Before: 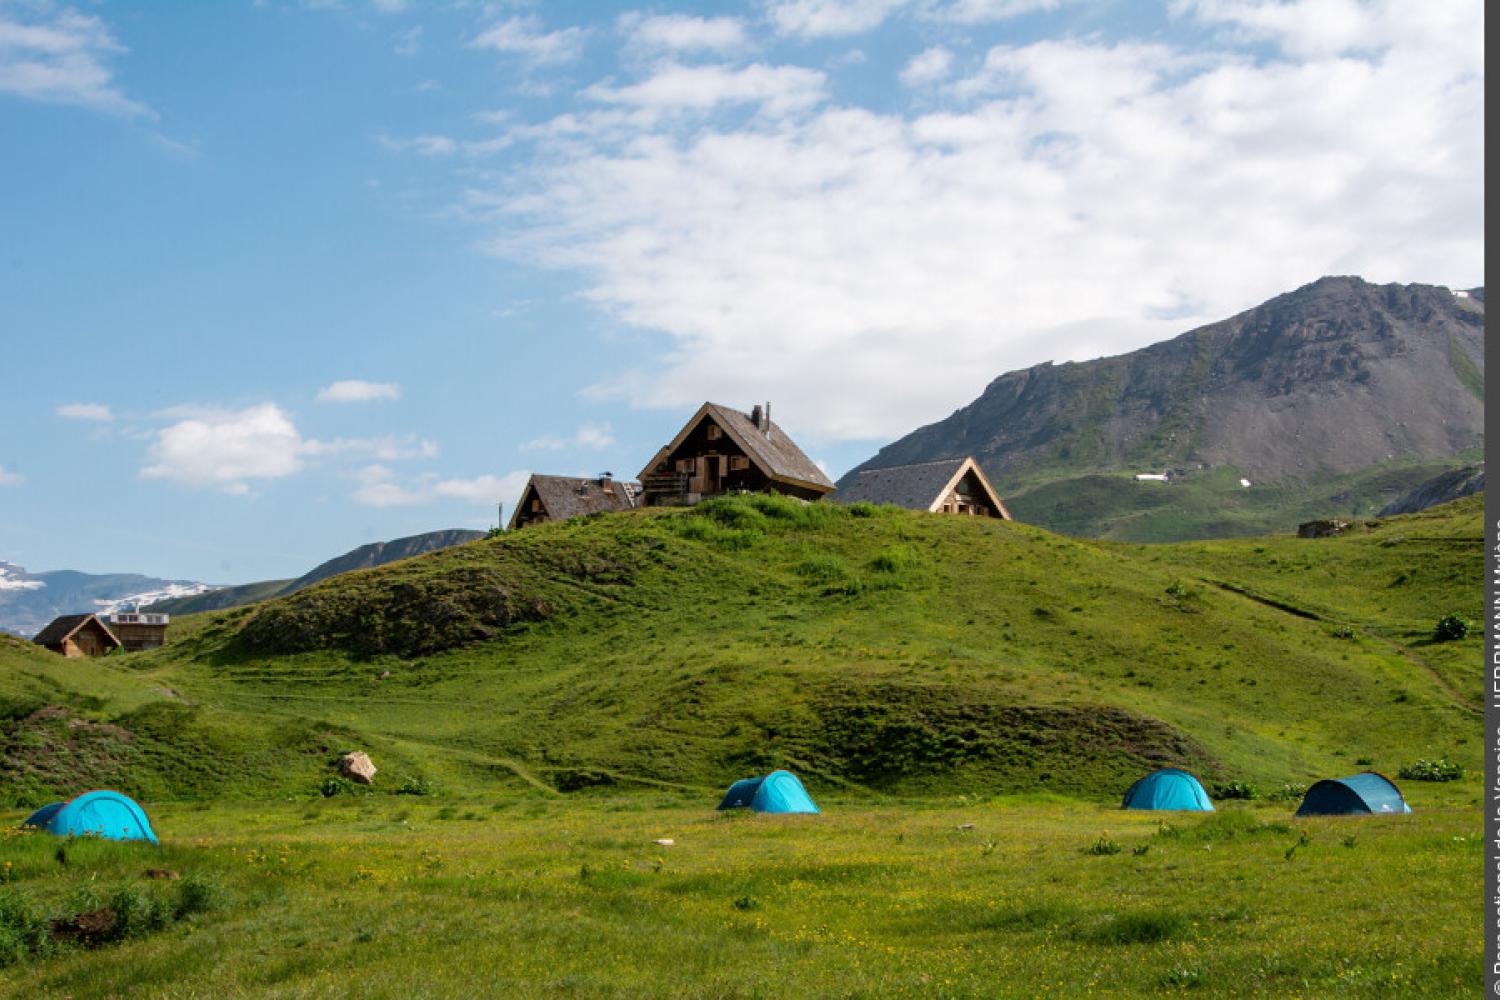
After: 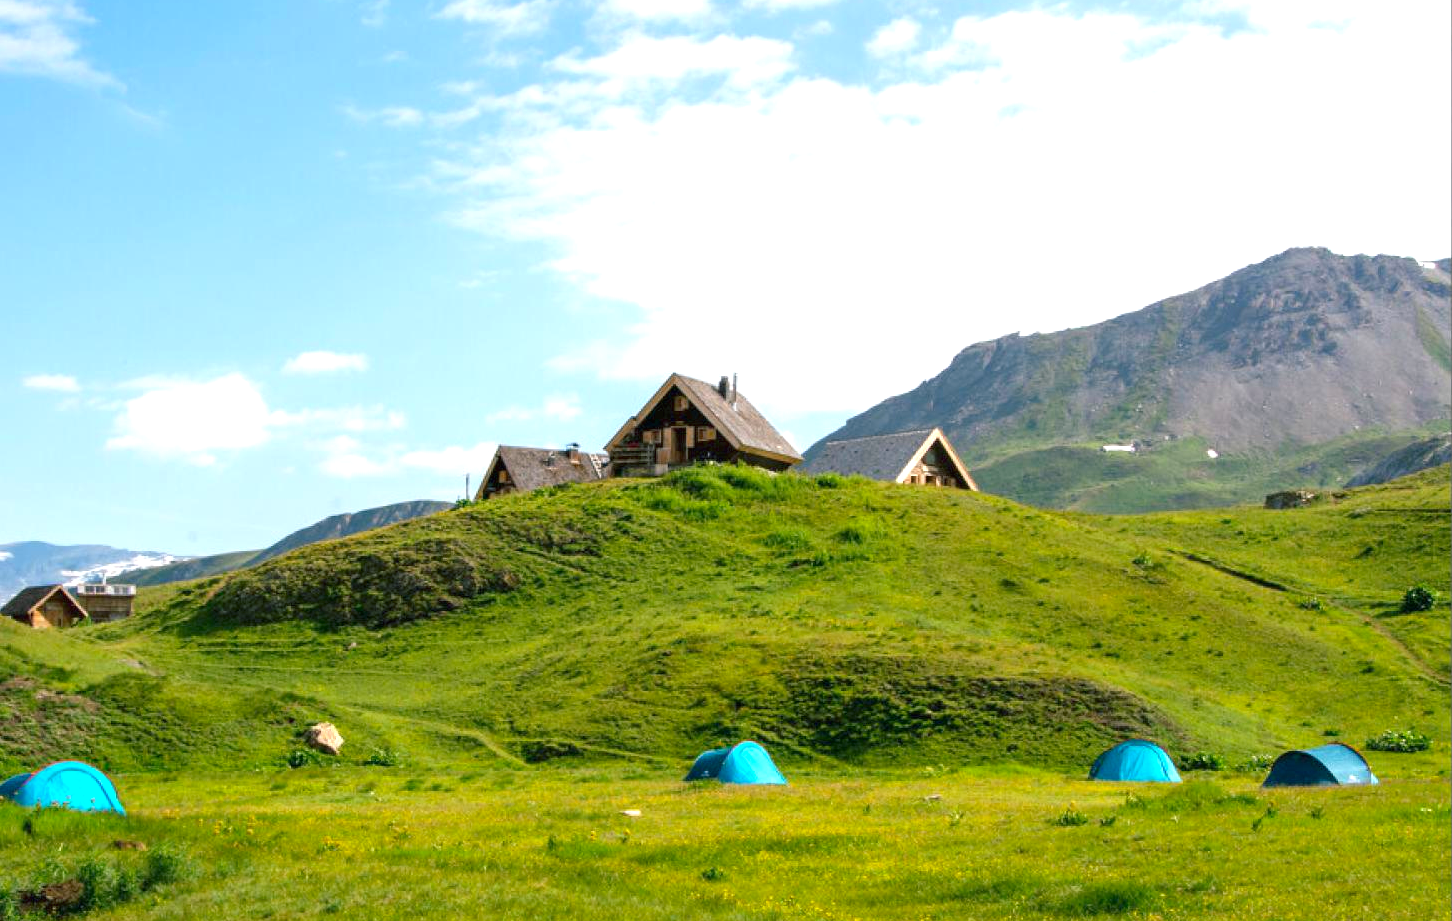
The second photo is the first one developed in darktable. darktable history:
crop: left 2.262%, top 2.934%, right 0.882%, bottom 4.926%
exposure: black level correction 0, exposure 1.1 EV, compensate highlight preservation false
color balance rgb: shadows lift › chroma 2.832%, shadows lift › hue 189.98°, linear chroma grading › global chroma -15.01%, perceptual saturation grading › global saturation 29.597%, contrast -10.354%
